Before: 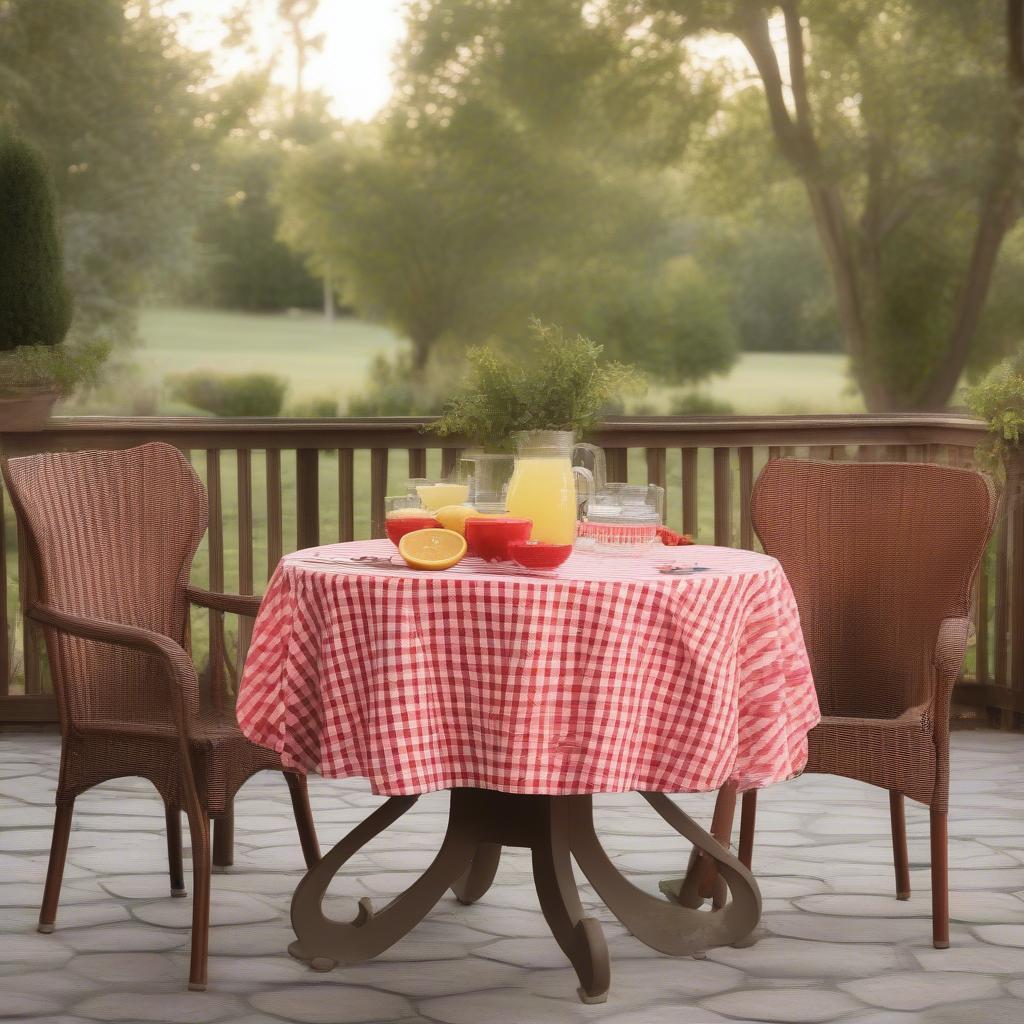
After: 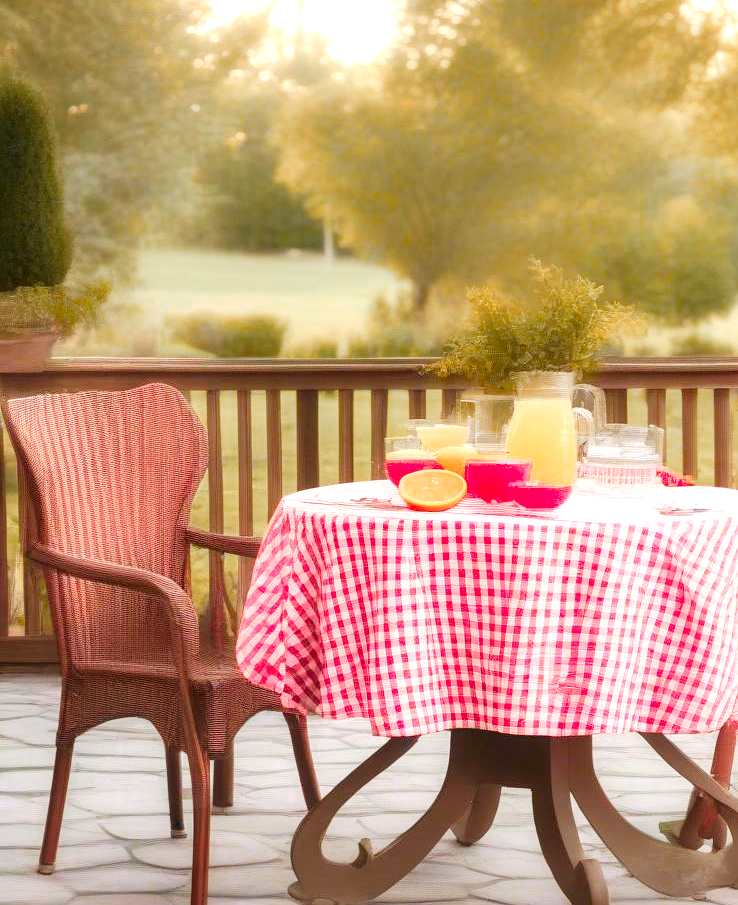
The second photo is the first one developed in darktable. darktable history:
exposure: exposure 1.001 EV, compensate highlight preservation false
crop: top 5.81%, right 27.879%, bottom 5.753%
color zones: curves: ch0 [(0.473, 0.374) (0.742, 0.784)]; ch1 [(0.354, 0.737) (0.742, 0.705)]; ch2 [(0.318, 0.421) (0.758, 0.532)]
tone curve: curves: ch0 [(0, 0) (0.091, 0.074) (0.184, 0.168) (0.491, 0.519) (0.748, 0.765) (1, 0.919)]; ch1 [(0, 0) (0.179, 0.173) (0.322, 0.32) (0.424, 0.424) (0.502, 0.504) (0.56, 0.578) (0.631, 0.667) (0.777, 0.806) (1, 1)]; ch2 [(0, 0) (0.434, 0.447) (0.483, 0.487) (0.547, 0.564) (0.676, 0.673) (1, 1)], preserve colors none
local contrast: on, module defaults
